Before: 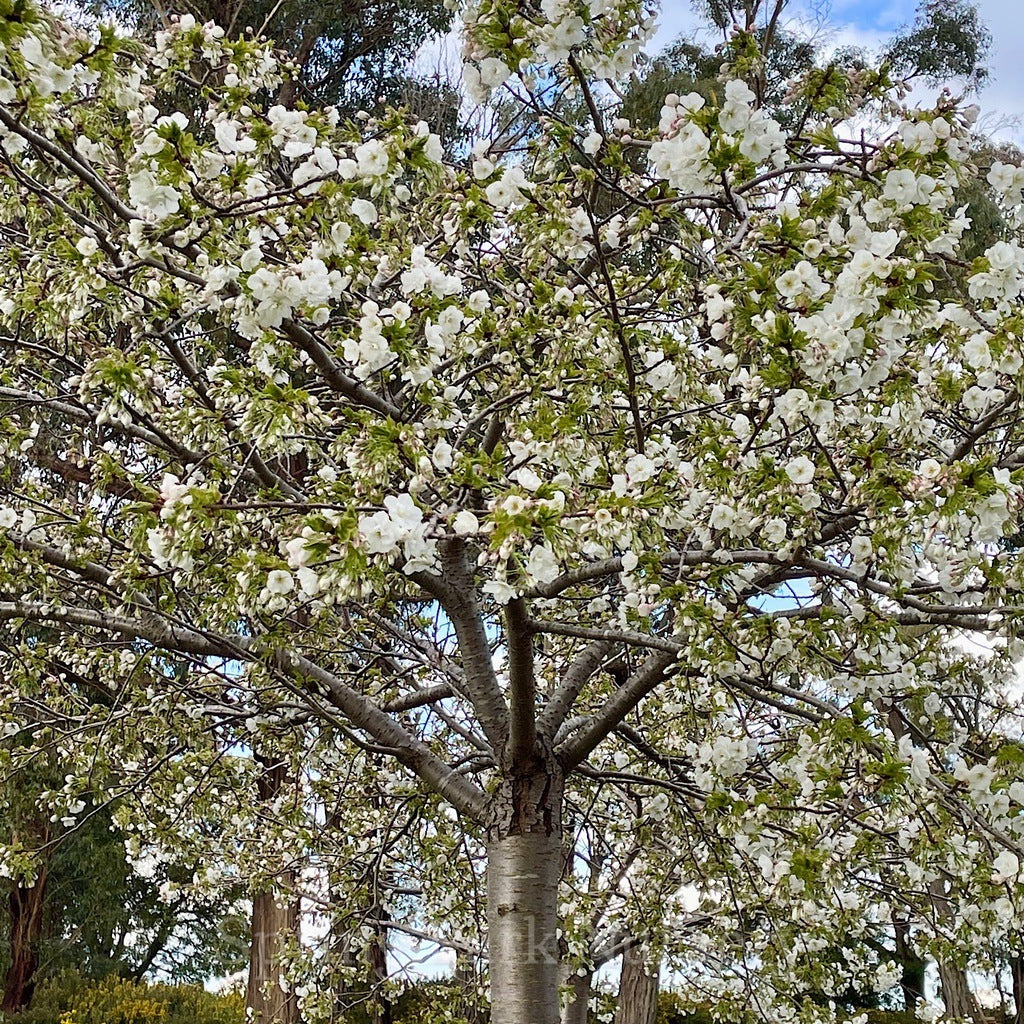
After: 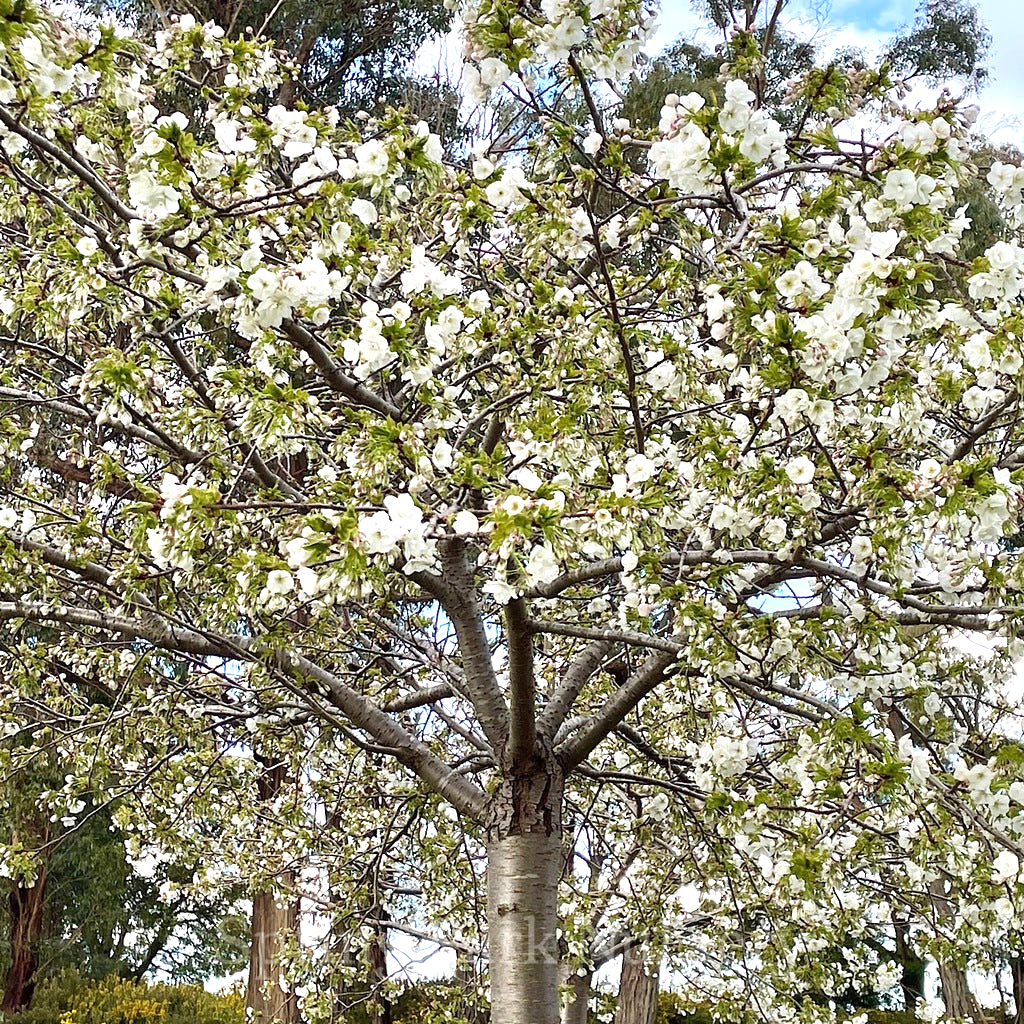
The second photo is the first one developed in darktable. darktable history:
exposure: exposure 0.666 EV, compensate highlight preservation false
